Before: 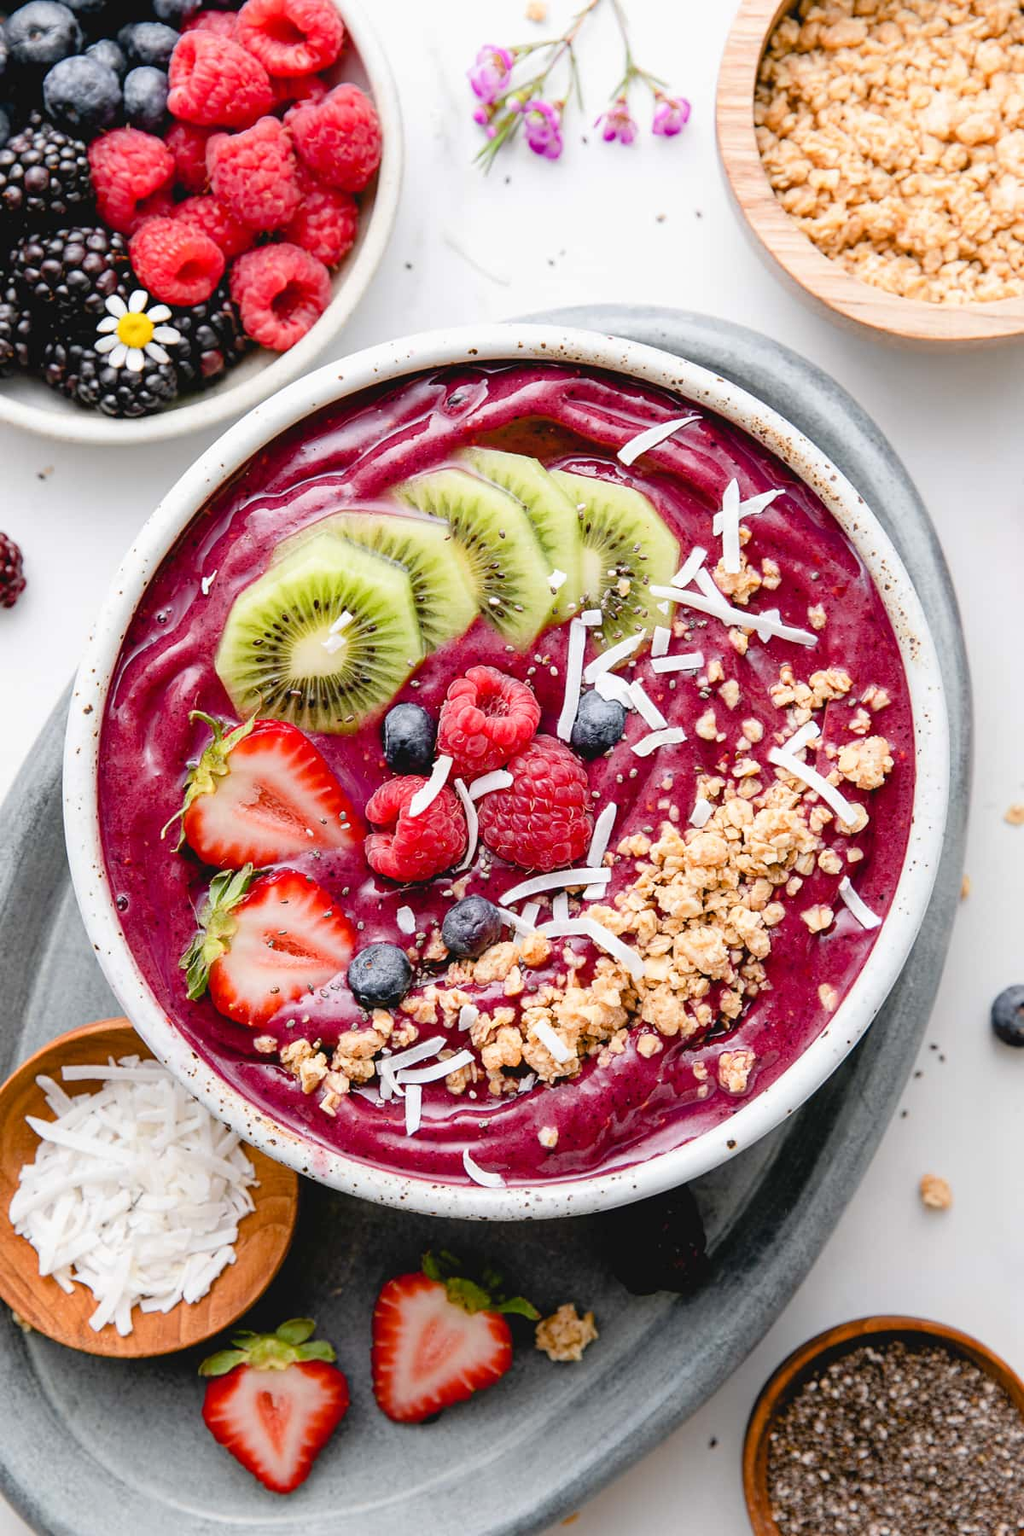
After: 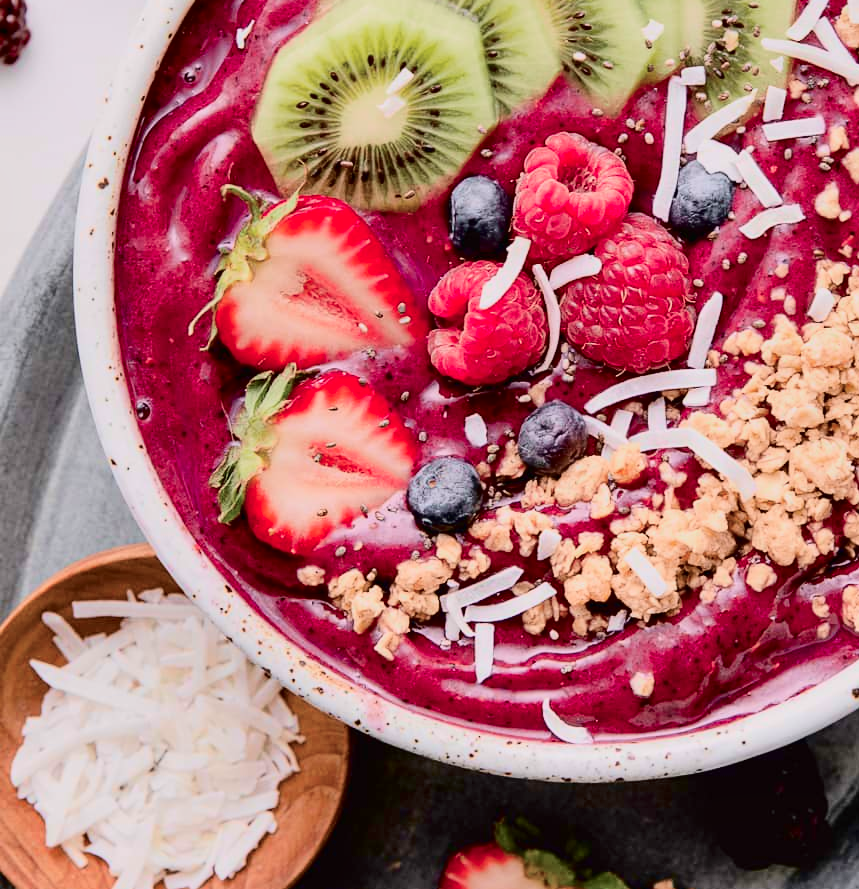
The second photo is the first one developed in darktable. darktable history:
tone curve: curves: ch0 [(0, 0) (0.049, 0.01) (0.154, 0.081) (0.491, 0.519) (0.748, 0.765) (1, 0.919)]; ch1 [(0, 0) (0.172, 0.123) (0.317, 0.272) (0.401, 0.422) (0.489, 0.496) (0.531, 0.557) (0.615, 0.612) (0.741, 0.783) (1, 1)]; ch2 [(0, 0) (0.411, 0.424) (0.483, 0.478) (0.544, 0.56) (0.686, 0.638) (1, 1)], color space Lab, independent channels, preserve colors none
shadows and highlights: shadows 59.78, soften with gaussian
crop: top 36.023%, right 28.381%, bottom 14.535%
